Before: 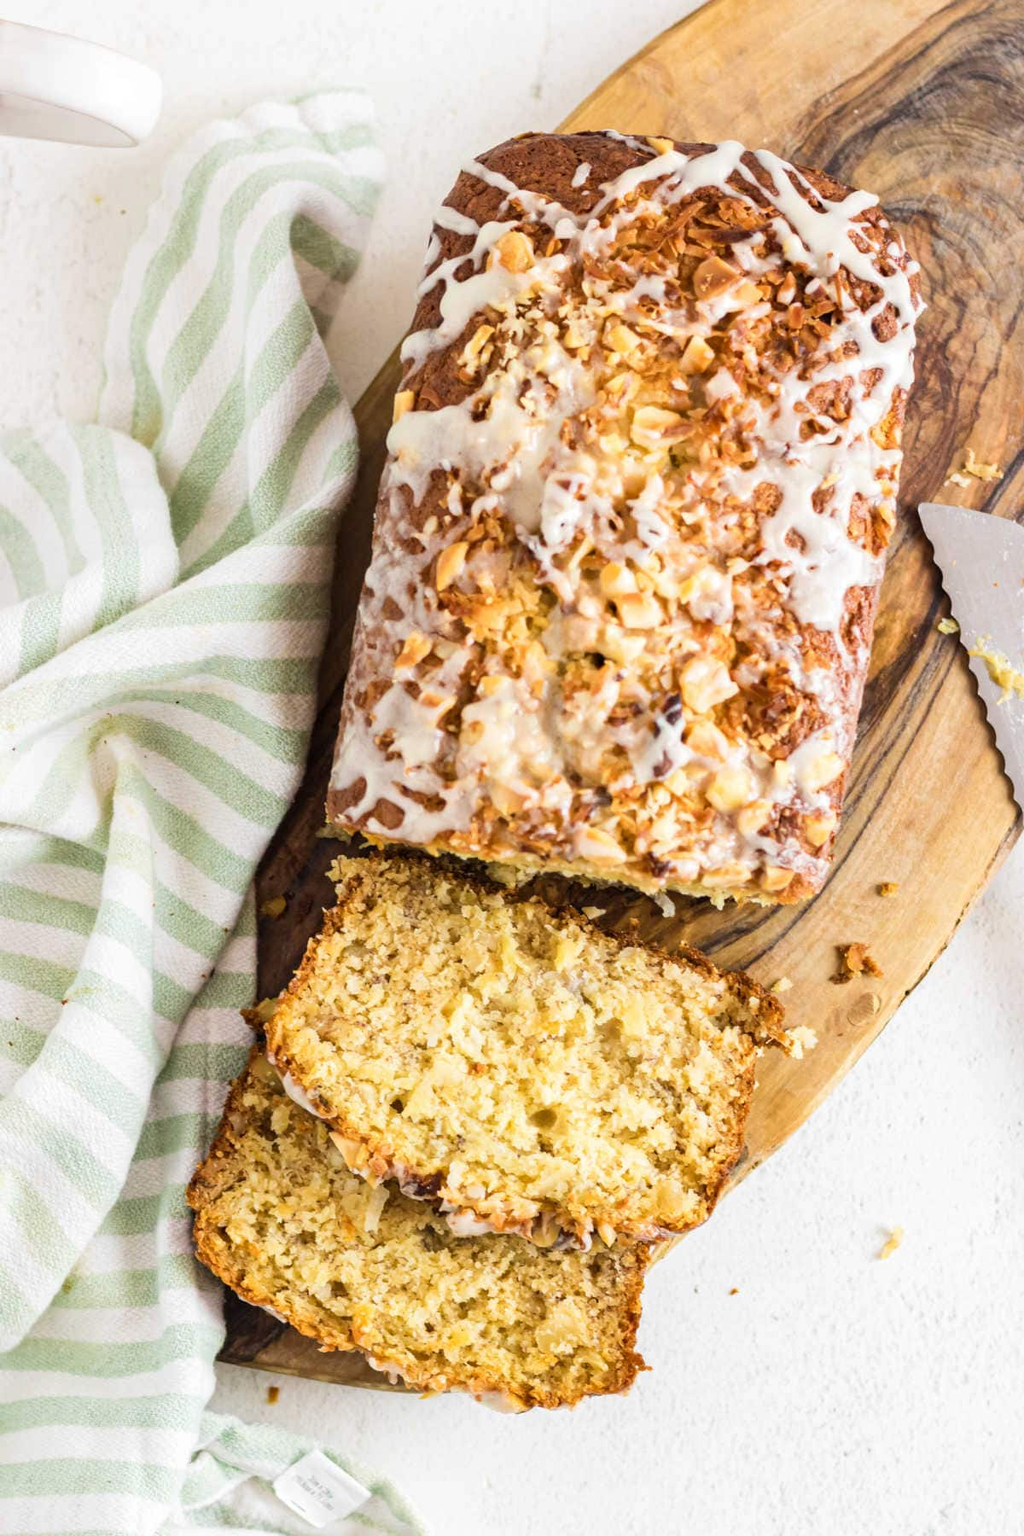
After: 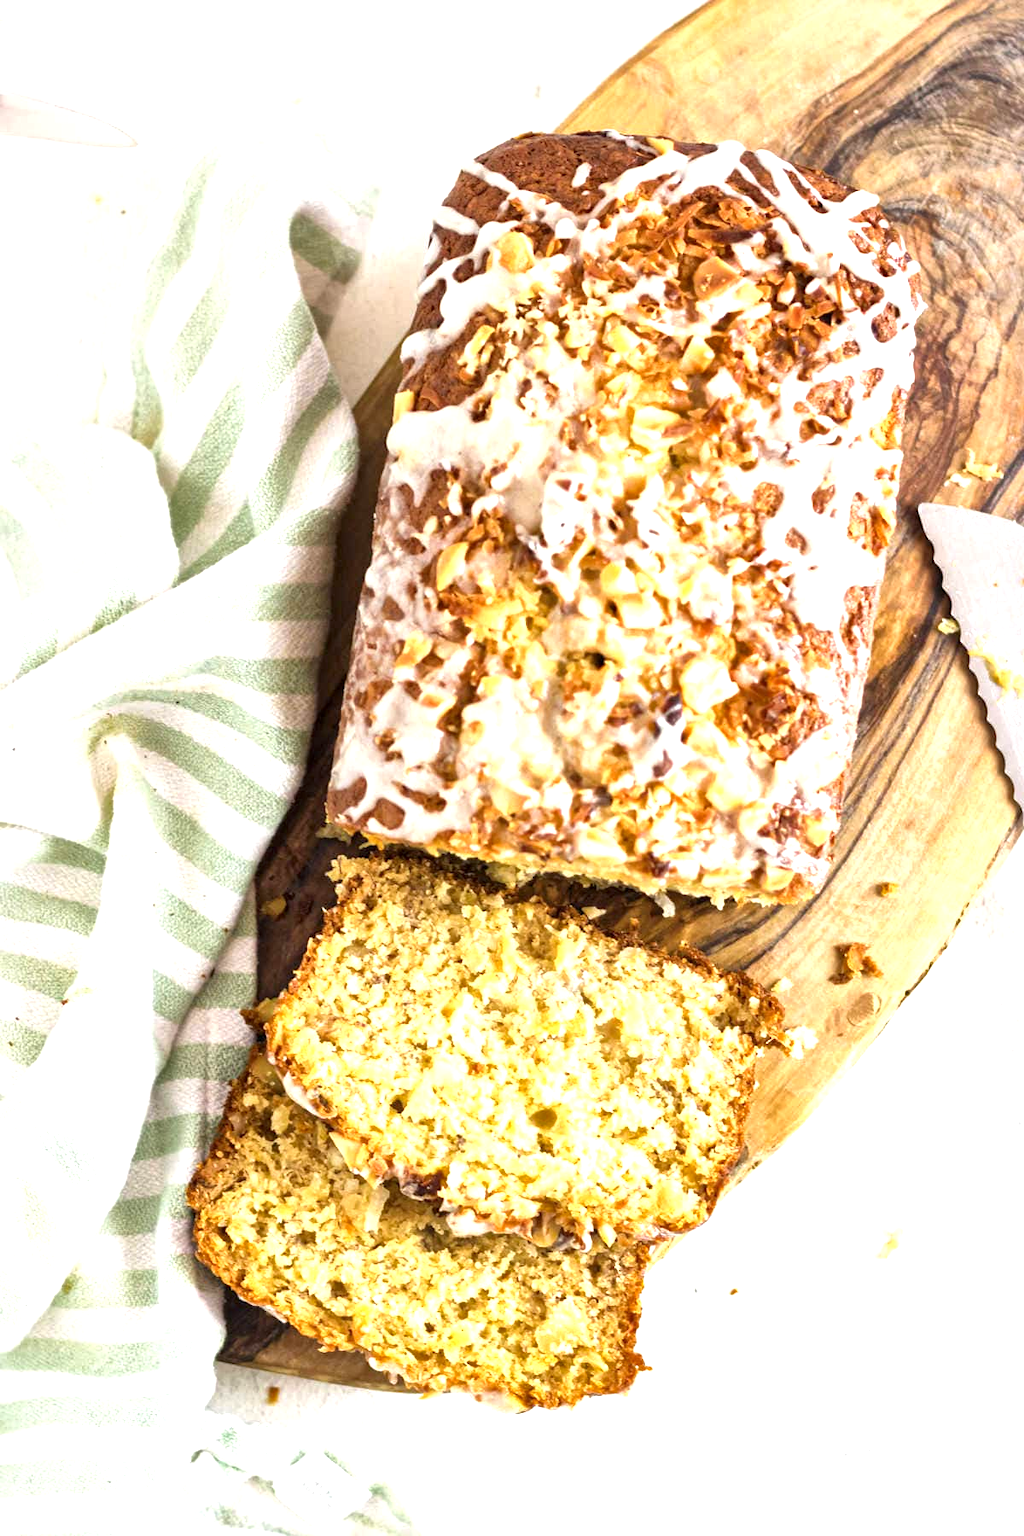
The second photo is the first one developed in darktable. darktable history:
exposure: black level correction 0, exposure 0.693 EV, compensate highlight preservation false
local contrast: mode bilateral grid, contrast 20, coarseness 50, detail 161%, midtone range 0.2
